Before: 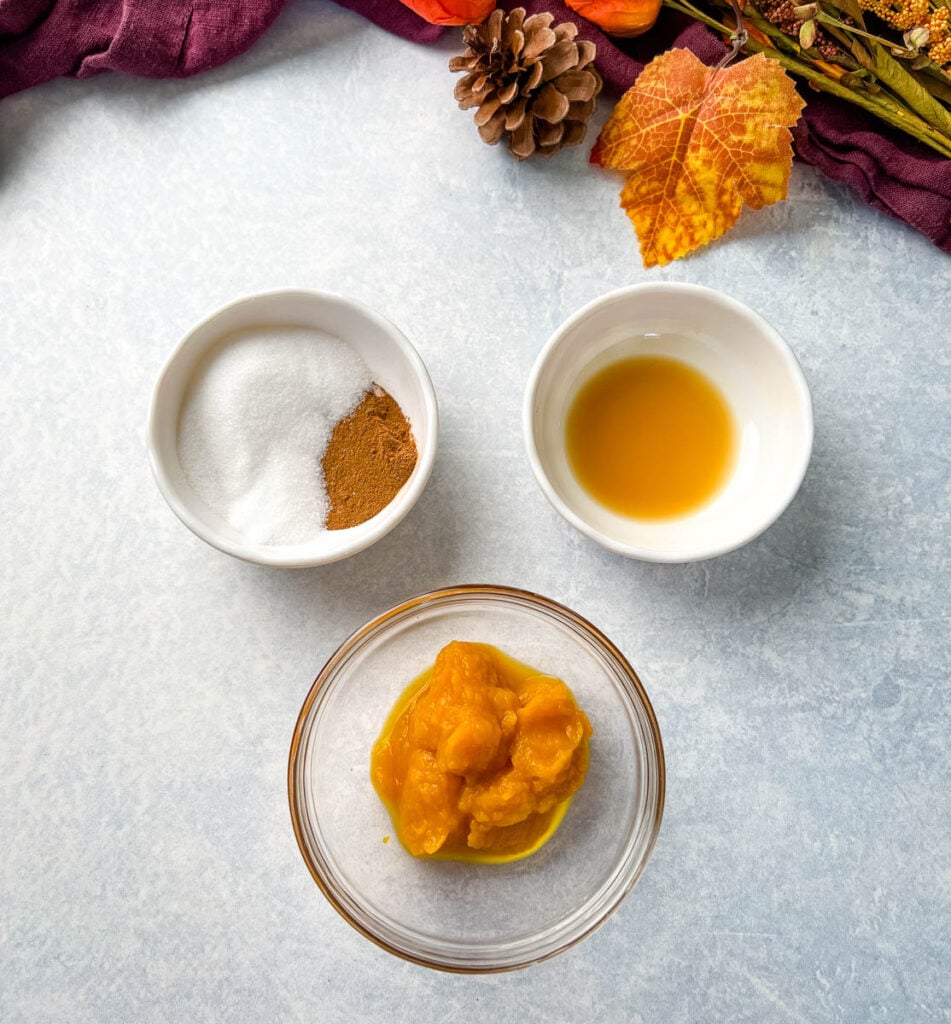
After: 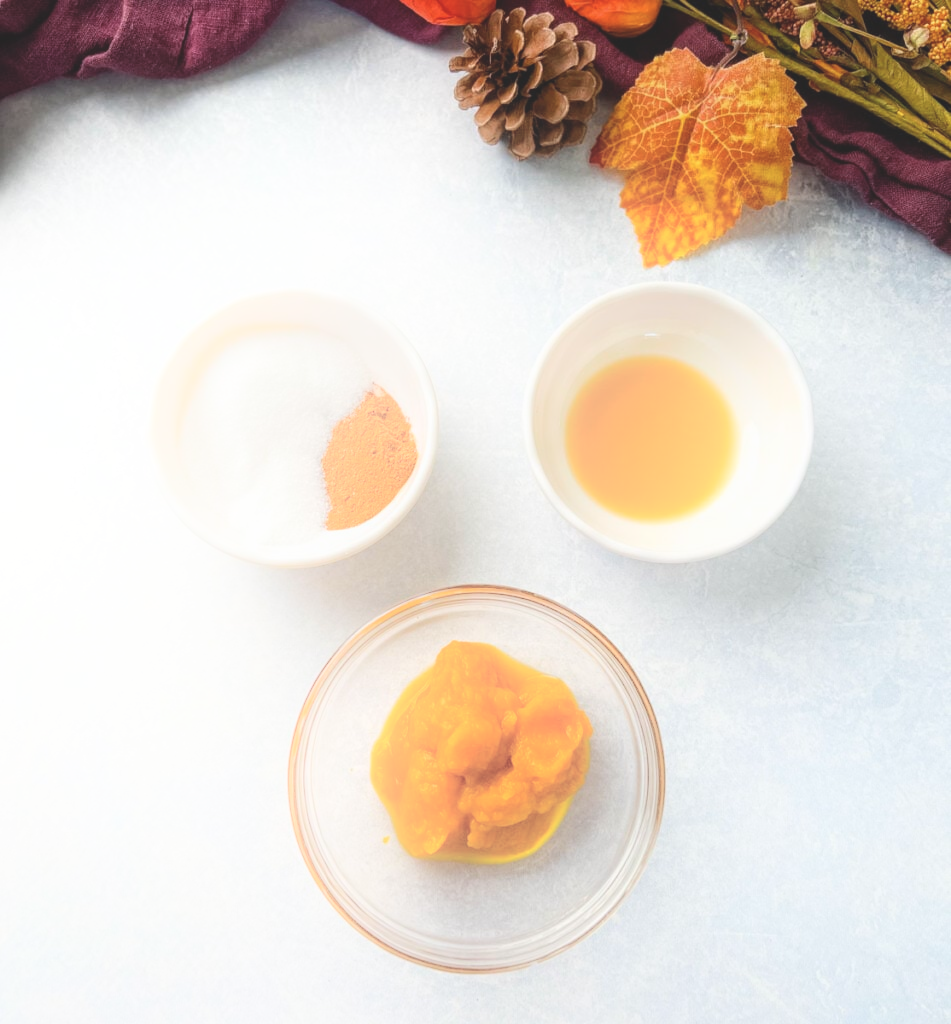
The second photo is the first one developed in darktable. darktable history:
exposure: black level correction -0.009, exposure 0.069 EV, compensate highlight preservation false
shadows and highlights: shadows -20.94, highlights 99.31, soften with gaussian
tone curve: curves: ch0 [(0, 0.068) (1, 0.961)], preserve colors none
